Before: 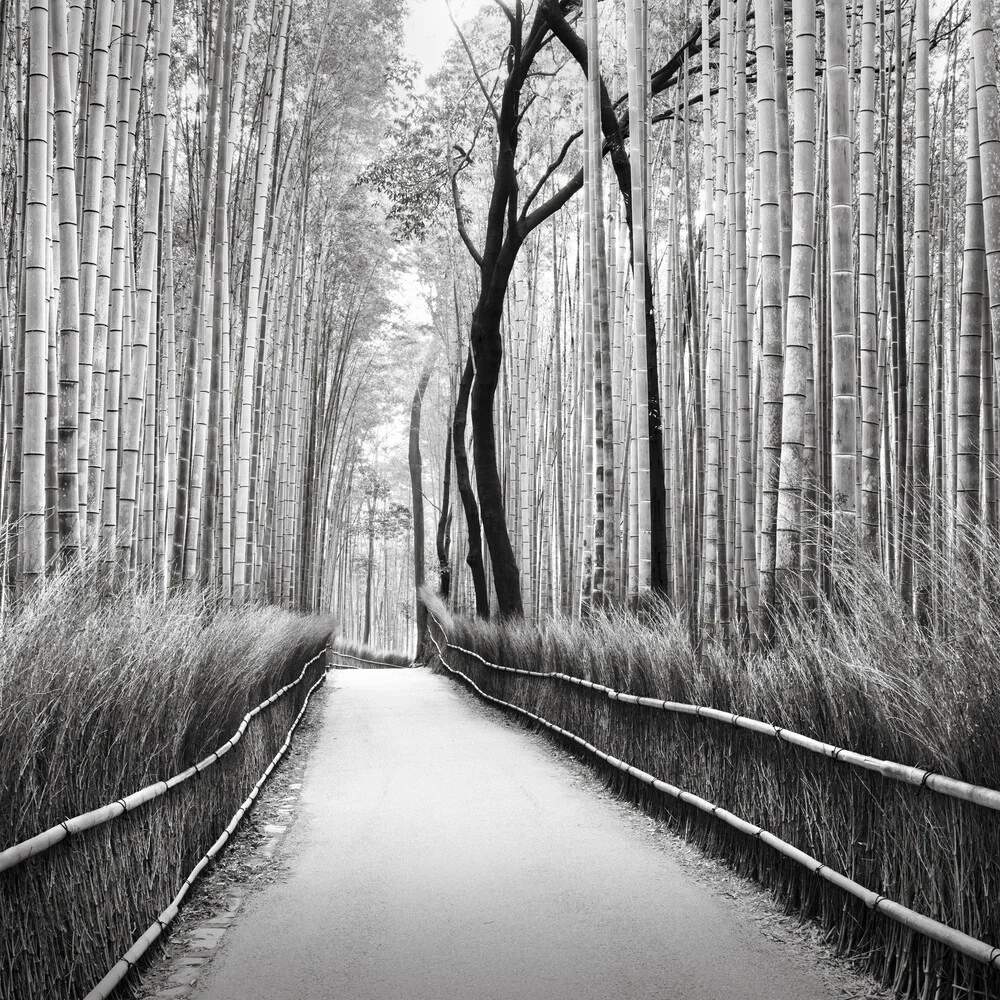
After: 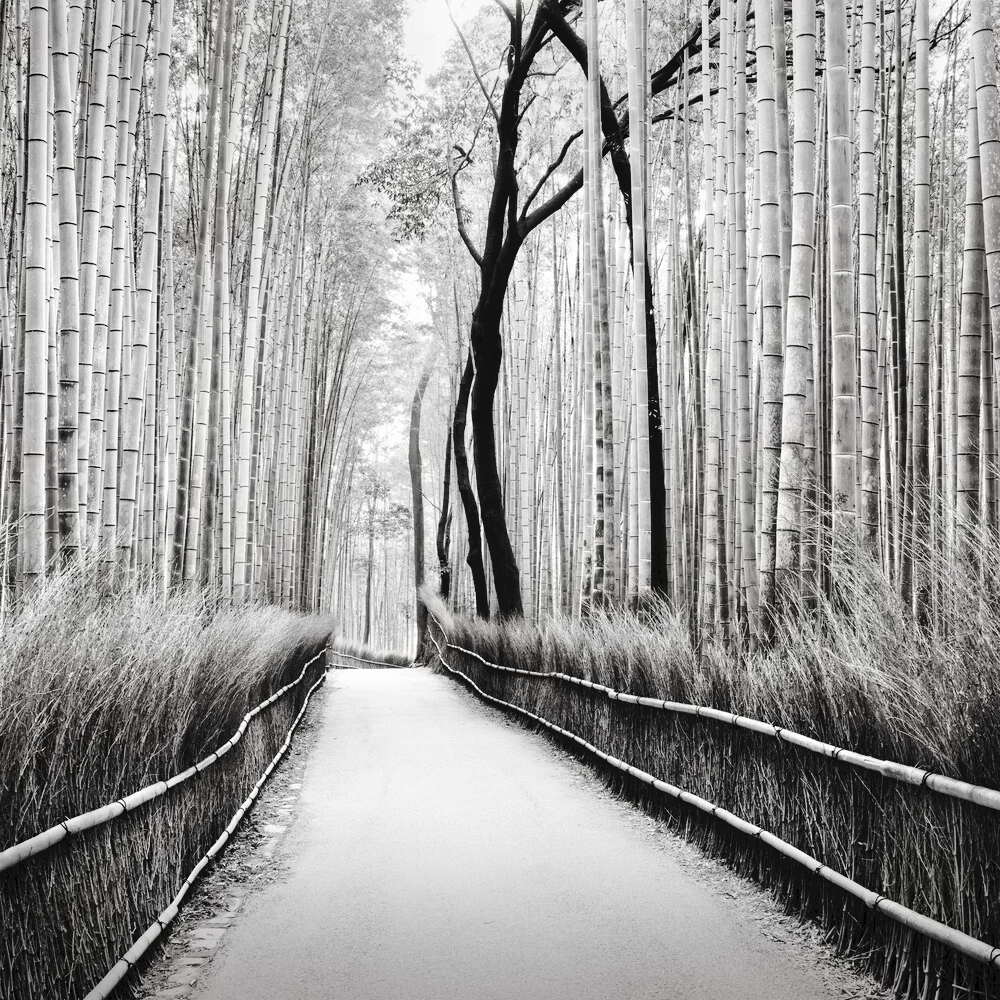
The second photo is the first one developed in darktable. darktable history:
tone curve: curves: ch0 [(0, 0) (0.003, 0.047) (0.011, 0.05) (0.025, 0.053) (0.044, 0.057) (0.069, 0.062) (0.1, 0.084) (0.136, 0.115) (0.177, 0.159) (0.224, 0.216) (0.277, 0.289) (0.335, 0.382) (0.399, 0.474) (0.468, 0.561) (0.543, 0.636) (0.623, 0.705) (0.709, 0.778) (0.801, 0.847) (0.898, 0.916) (1, 1)], color space Lab, independent channels, preserve colors none
contrast equalizer: y [[0.5 ×6], [0.5 ×6], [0.5 ×6], [0 ×6], [0, 0.039, 0.251, 0.29, 0.293, 0.292]]
